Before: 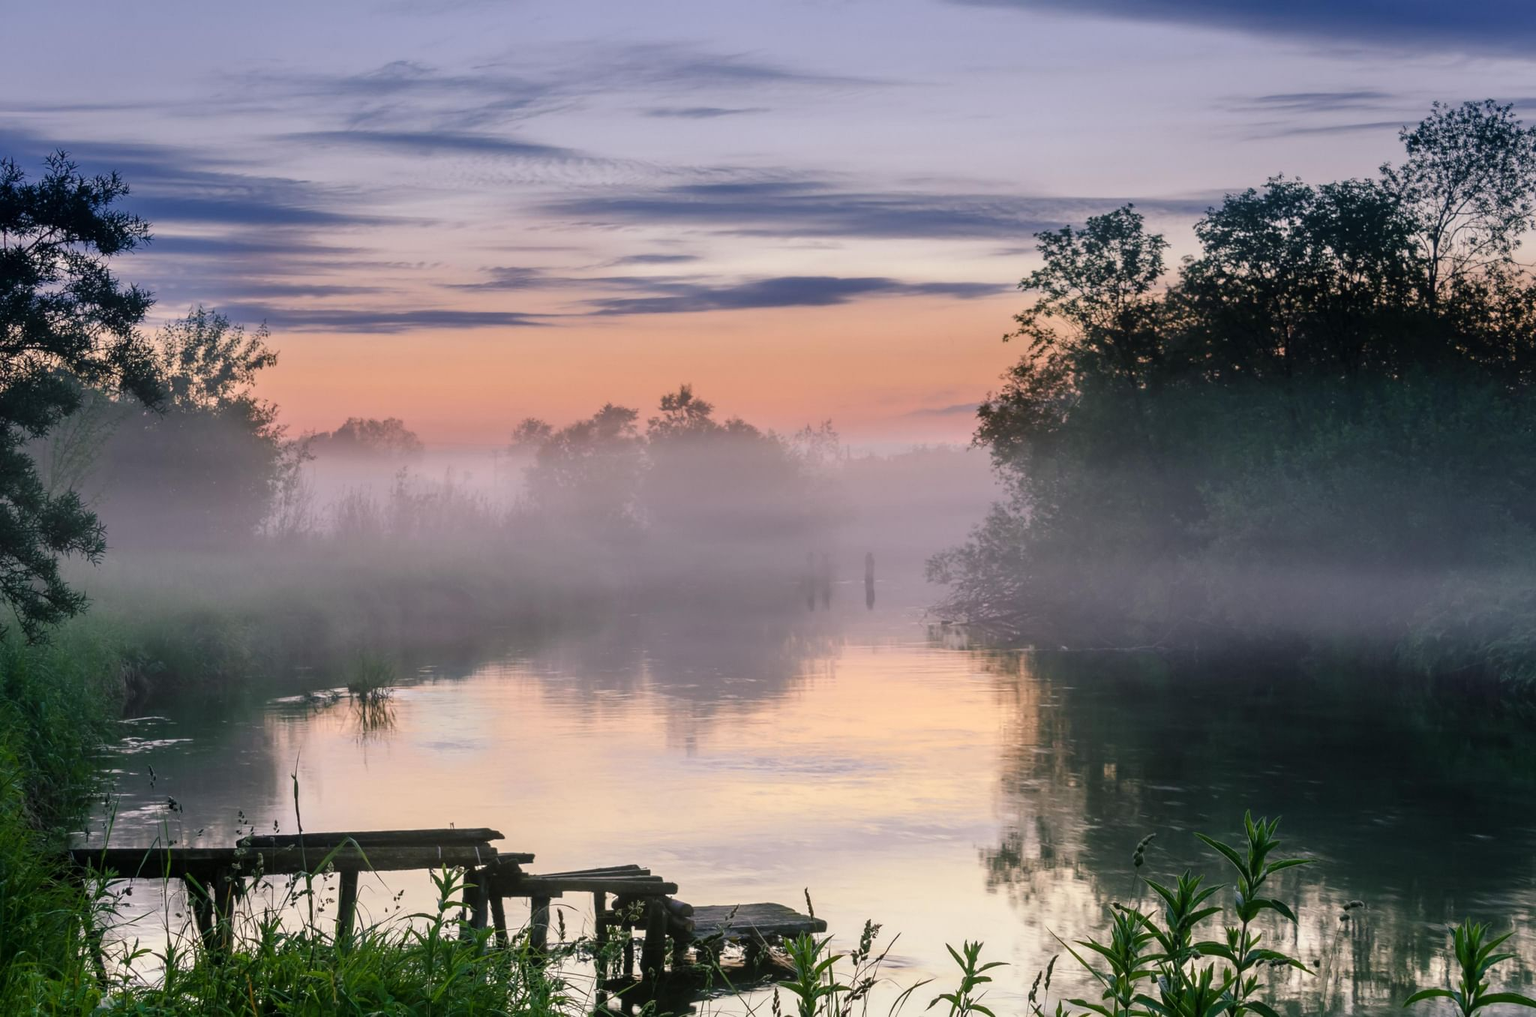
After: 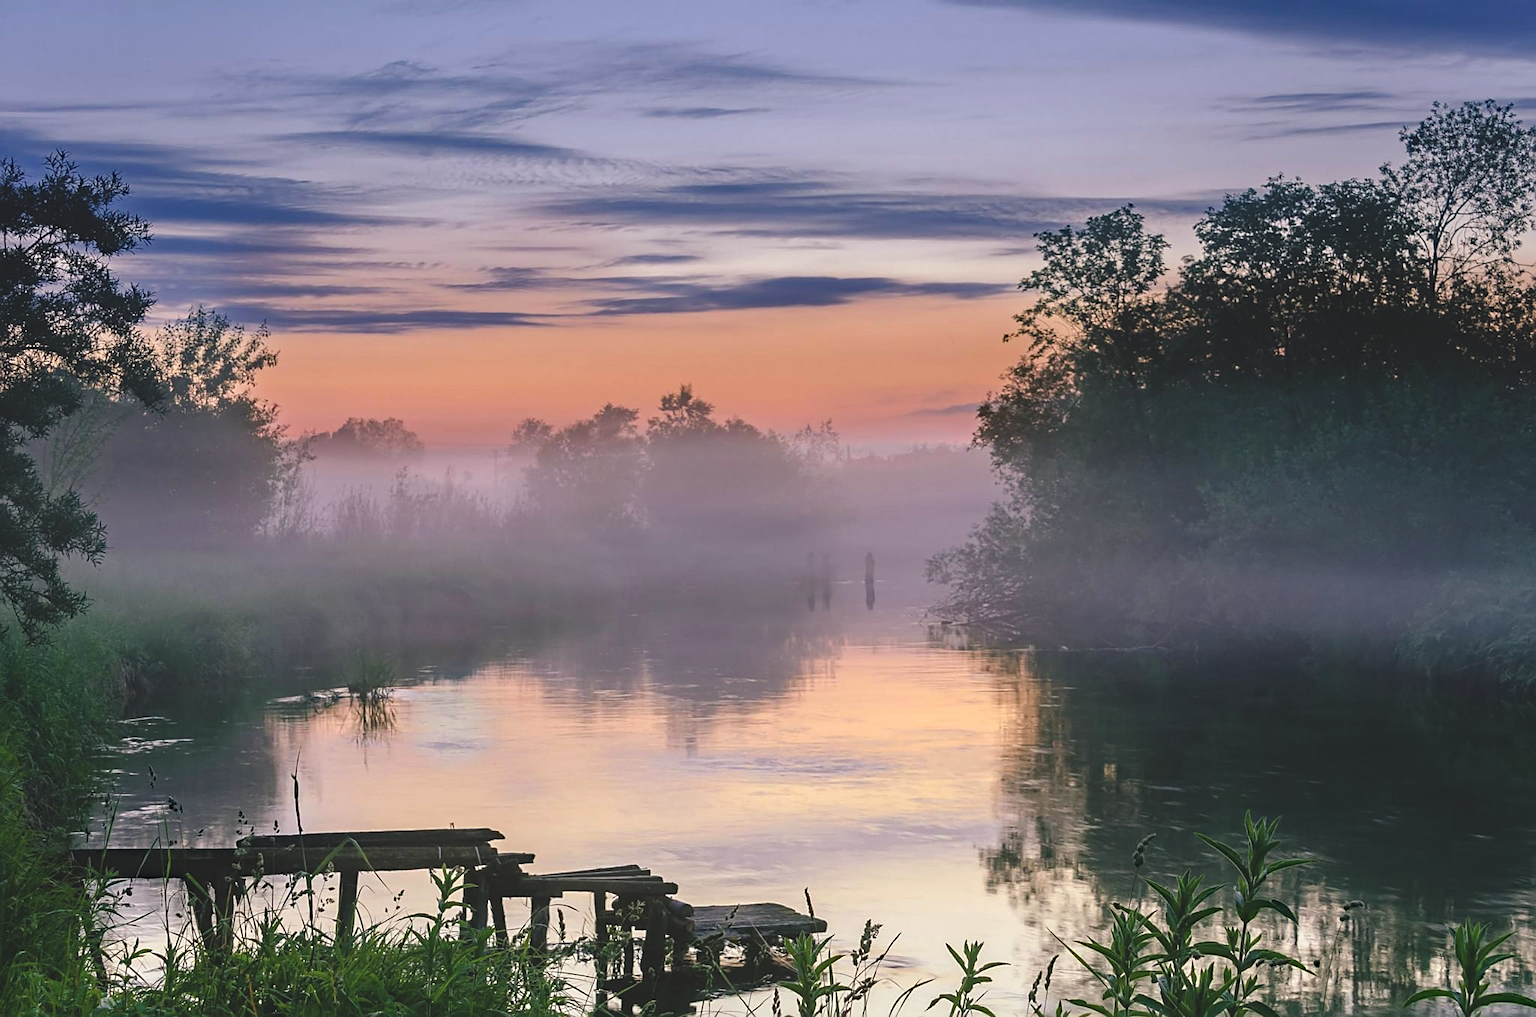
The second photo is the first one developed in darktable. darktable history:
sharpen: amount 0.493
haze removal: strength 0.303, distance 0.255, compatibility mode true, adaptive false
exposure: black level correction -0.015, compensate highlight preservation false
